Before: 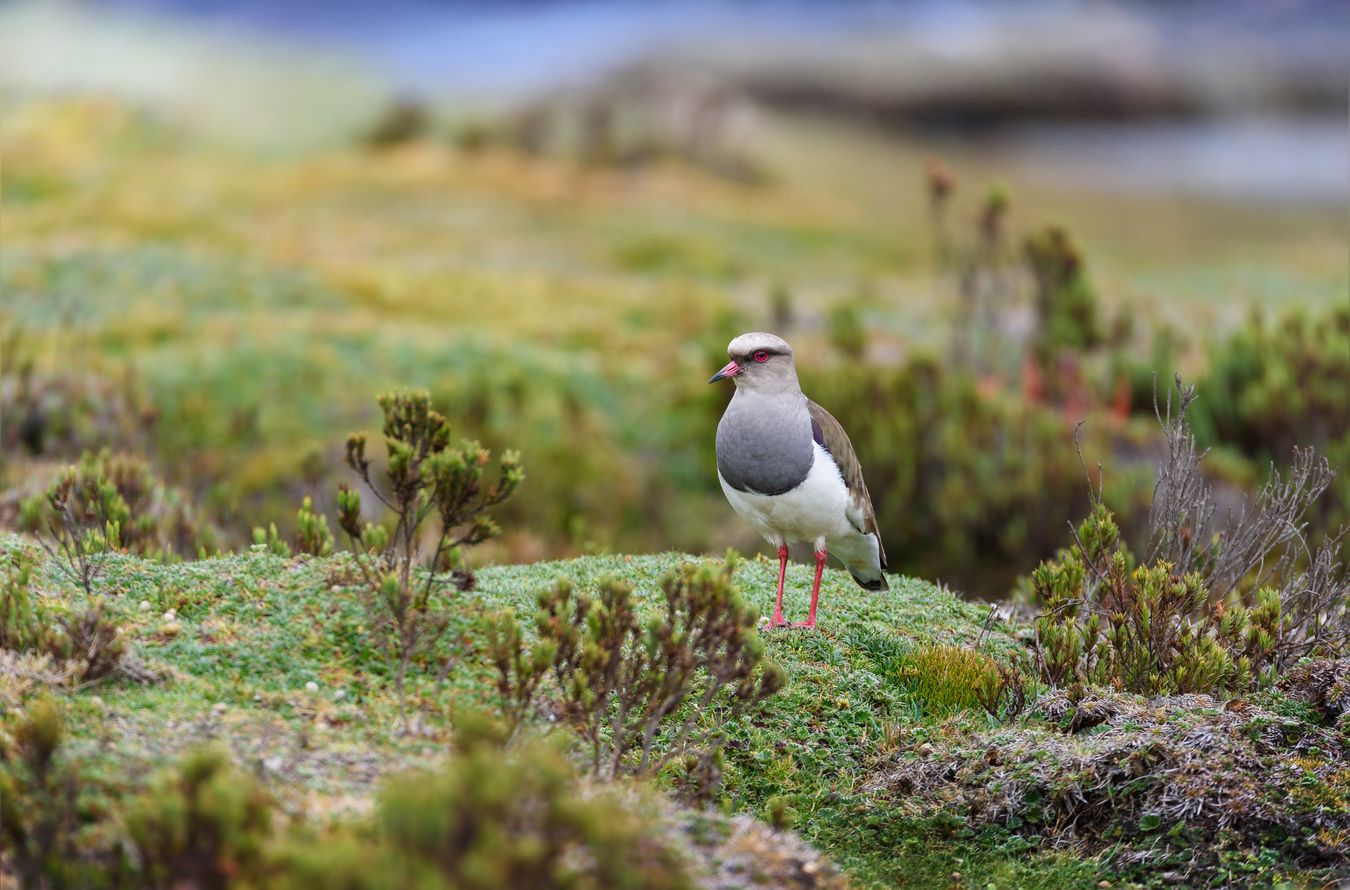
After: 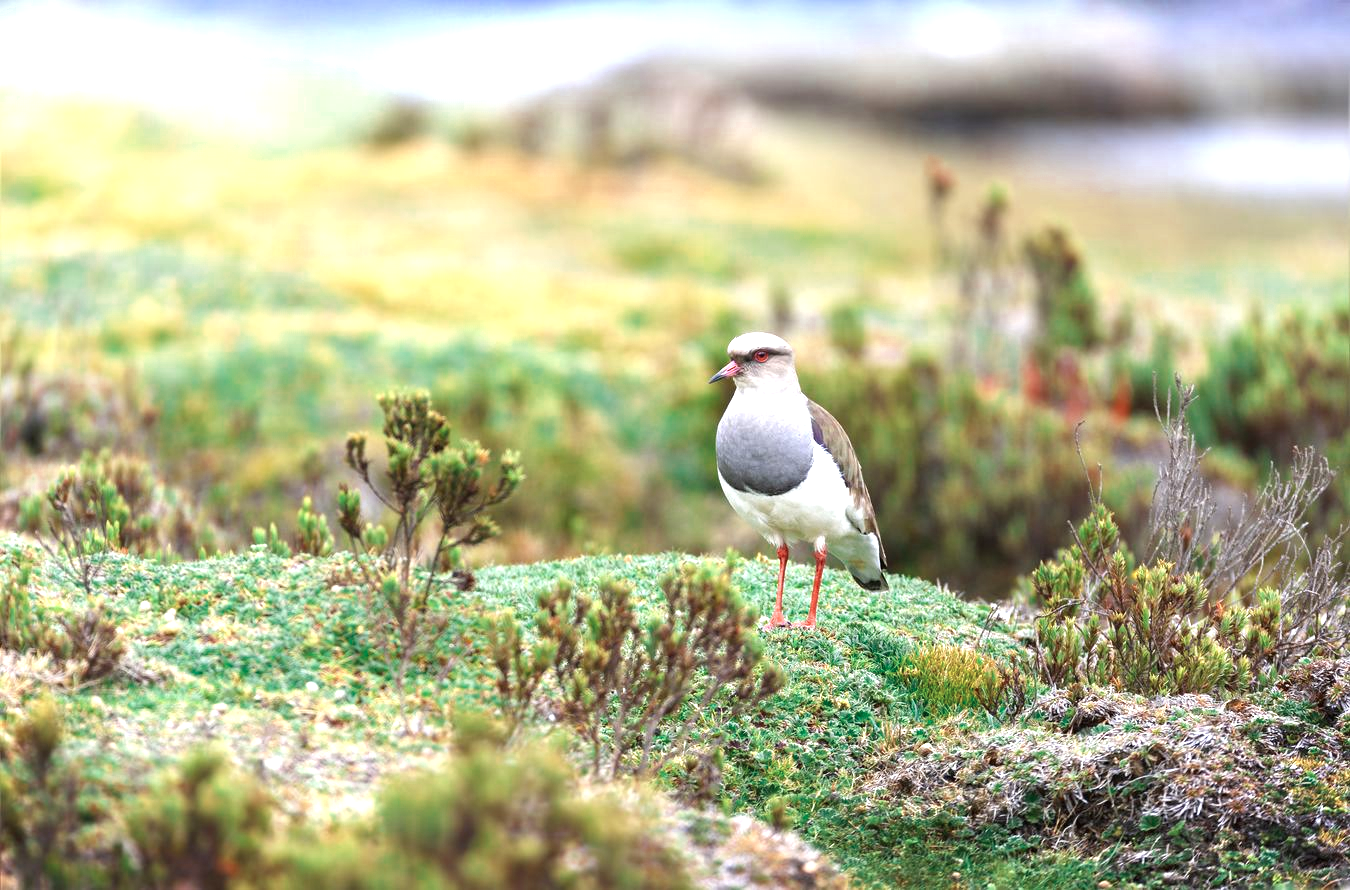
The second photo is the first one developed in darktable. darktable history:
color zones: curves: ch0 [(0, 0.5) (0.125, 0.4) (0.25, 0.5) (0.375, 0.4) (0.5, 0.4) (0.625, 0.6) (0.75, 0.6) (0.875, 0.5)]; ch1 [(0, 0.4) (0.125, 0.5) (0.25, 0.4) (0.375, 0.4) (0.5, 0.4) (0.625, 0.4) (0.75, 0.5) (0.875, 0.4)]; ch2 [(0, 0.6) (0.125, 0.5) (0.25, 0.5) (0.375, 0.6) (0.5, 0.6) (0.625, 0.5) (0.75, 0.5) (0.875, 0.5)]
exposure: black level correction 0, exposure 1.199 EV, compensate highlight preservation false
